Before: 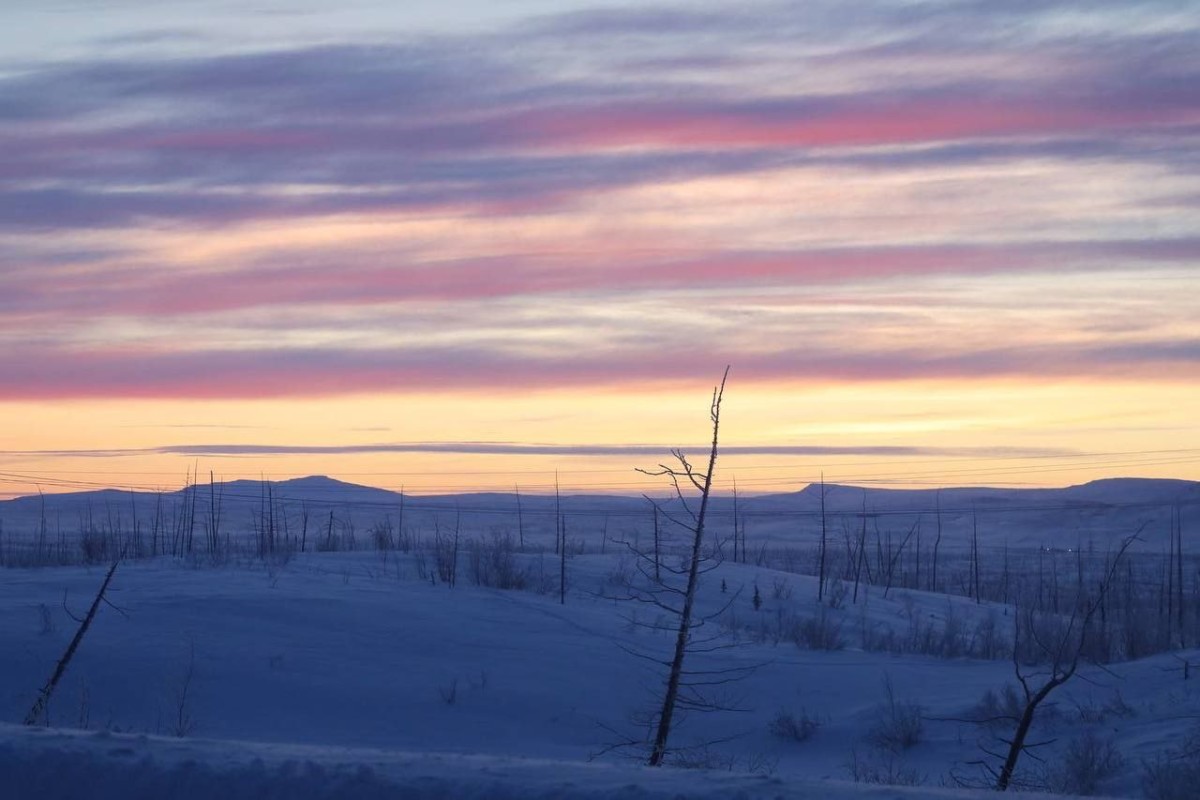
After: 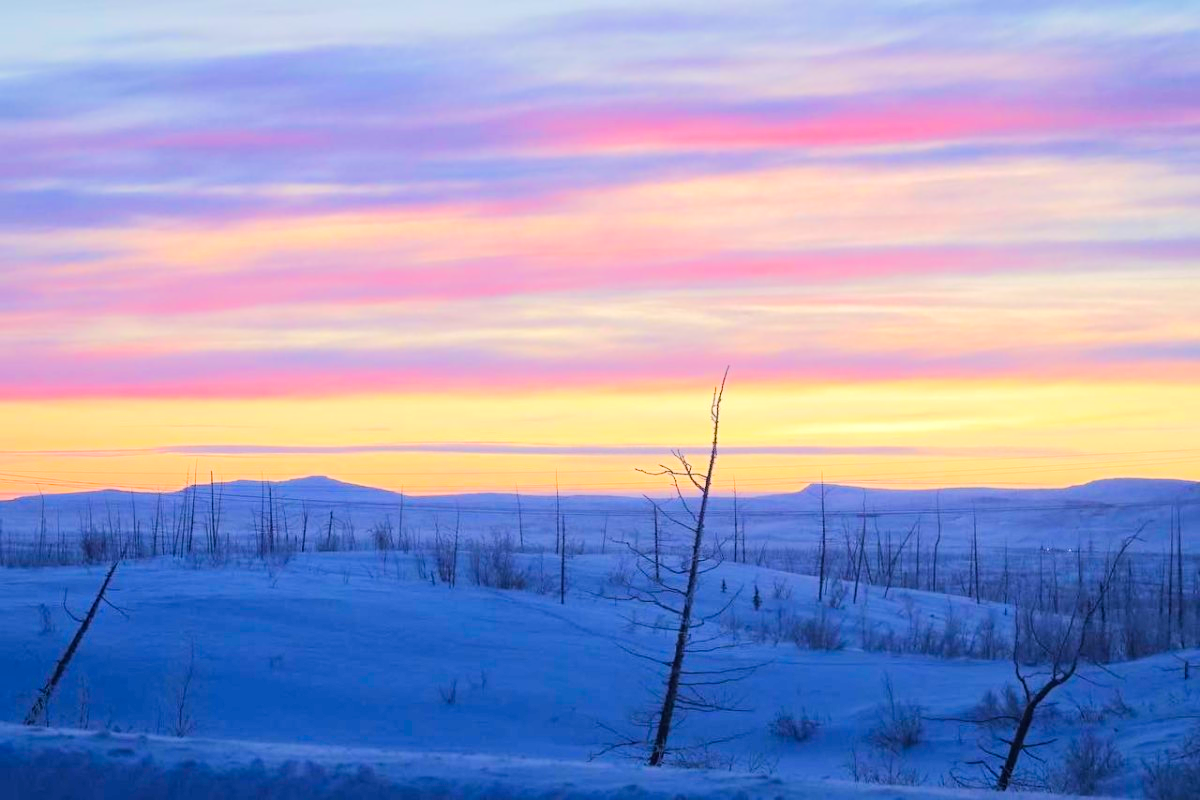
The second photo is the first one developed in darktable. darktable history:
color balance rgb: shadows lift › chroma 1.037%, shadows lift › hue 240.47°, perceptual saturation grading › global saturation 30.848%, perceptual brilliance grading › global brilliance 2.258%, perceptual brilliance grading › highlights -3.778%, global vibrance 20%
tone equalizer: -7 EV 0.164 EV, -6 EV 0.578 EV, -5 EV 1.13 EV, -4 EV 1.31 EV, -3 EV 1.18 EV, -2 EV 0.6 EV, -1 EV 0.155 EV, edges refinement/feathering 500, mask exposure compensation -1.57 EV, preserve details no
